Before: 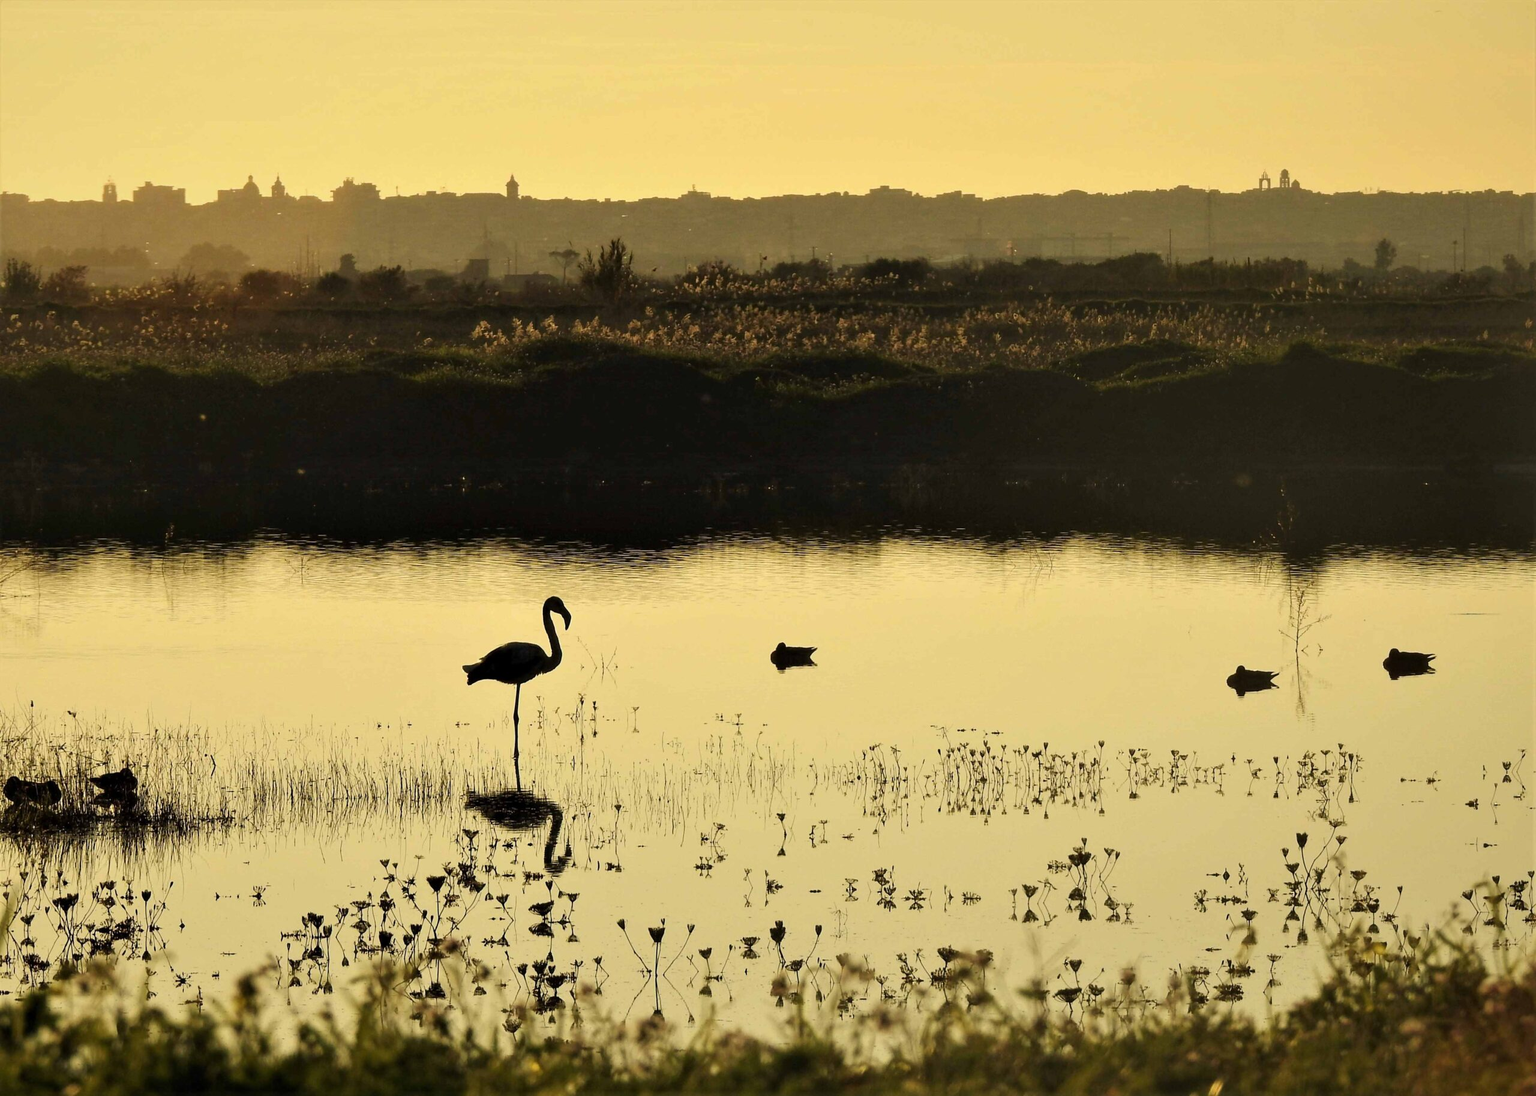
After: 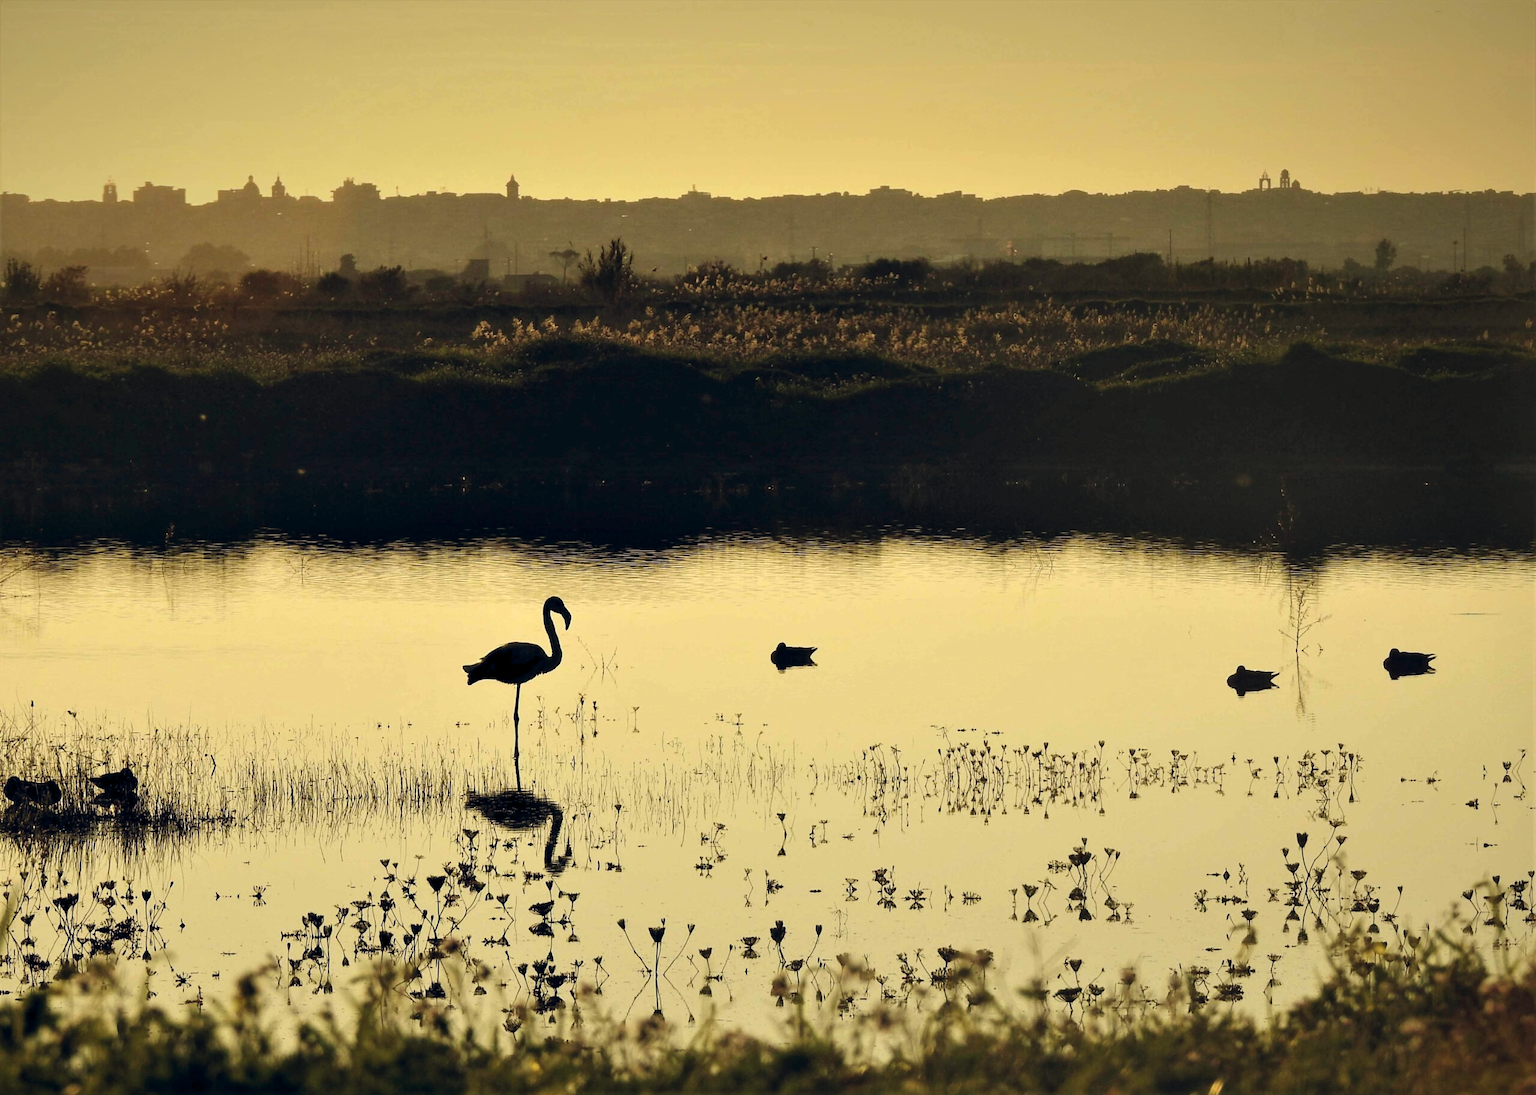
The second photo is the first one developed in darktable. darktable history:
color balance rgb: shadows lift › chroma 3.88%, shadows lift › hue 88.52°, power › hue 214.65°, global offset › chroma 0.1%, global offset › hue 252.4°, contrast 4.45%
vignetting: fall-off start 97.52%, fall-off radius 100%, brightness -0.574, saturation 0, center (-0.027, 0.404), width/height ratio 1.368, unbound false
